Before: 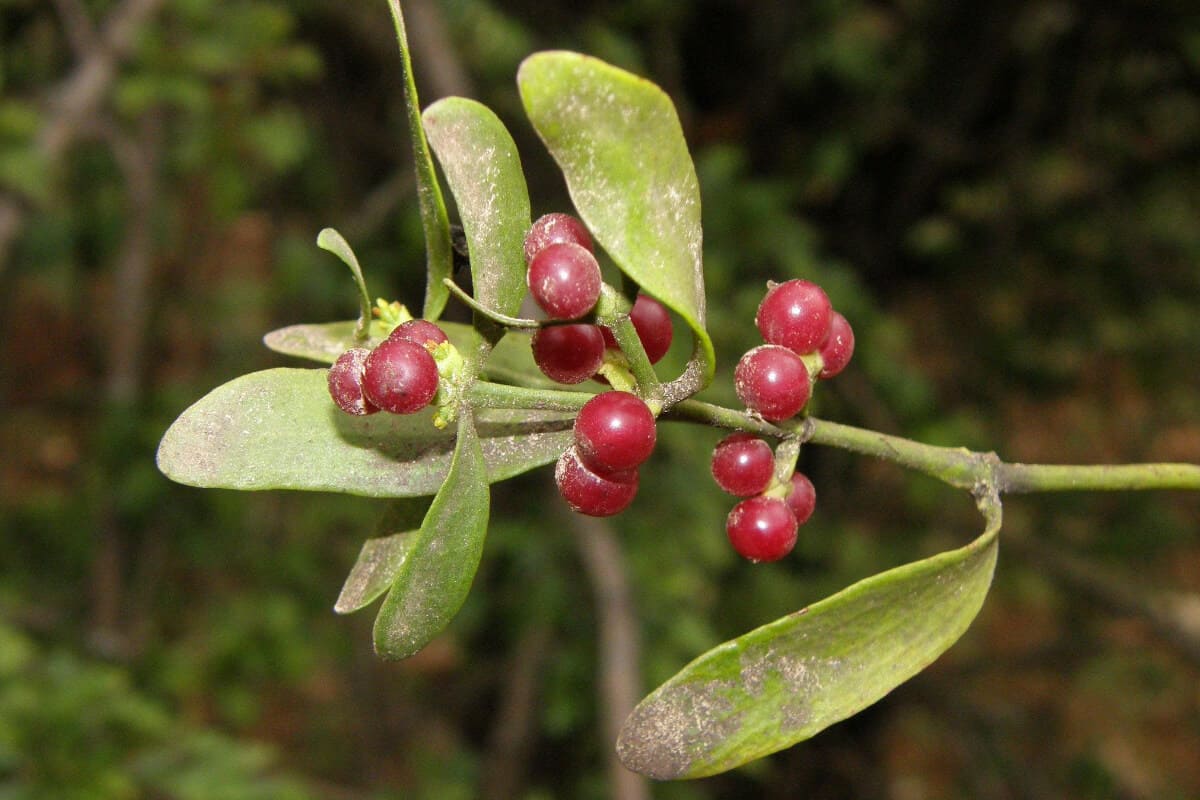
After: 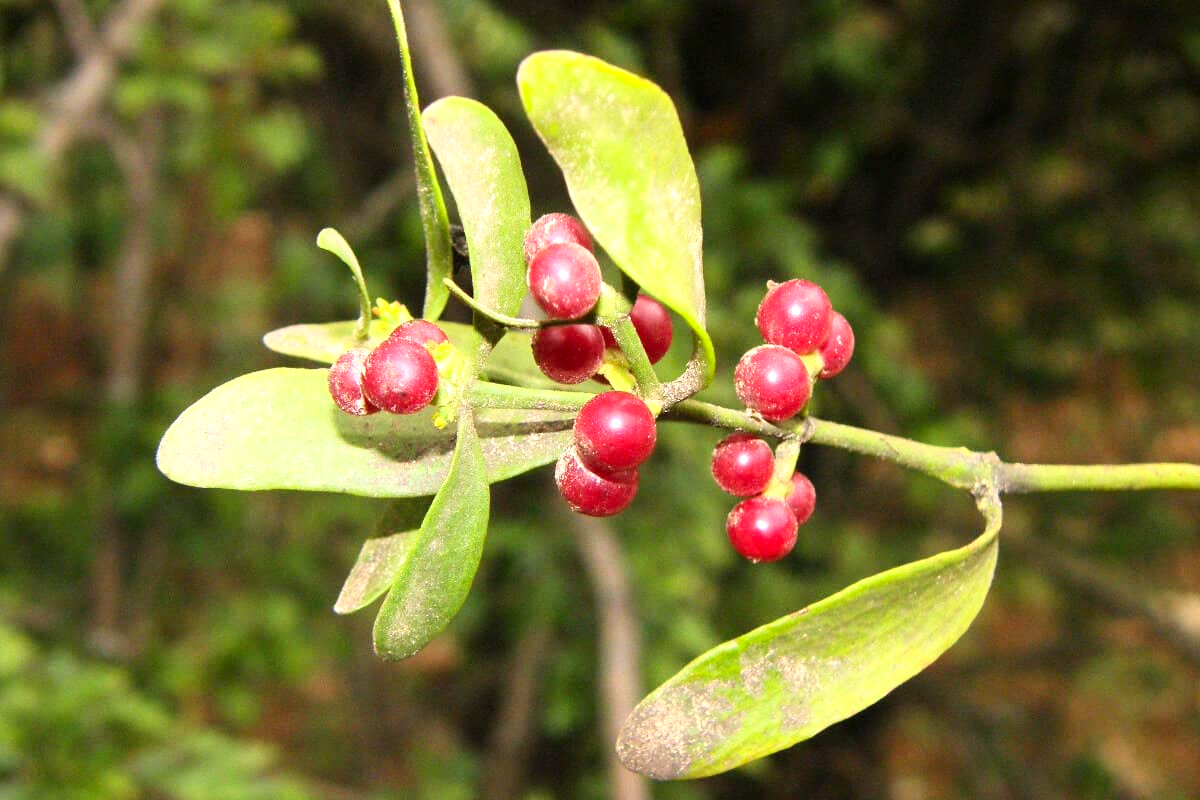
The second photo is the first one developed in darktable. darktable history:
shadows and highlights: shadows -31.08, highlights 30.24
exposure: exposure 0.642 EV, compensate highlight preservation false
contrast brightness saturation: contrast 0.201, brightness 0.17, saturation 0.225
